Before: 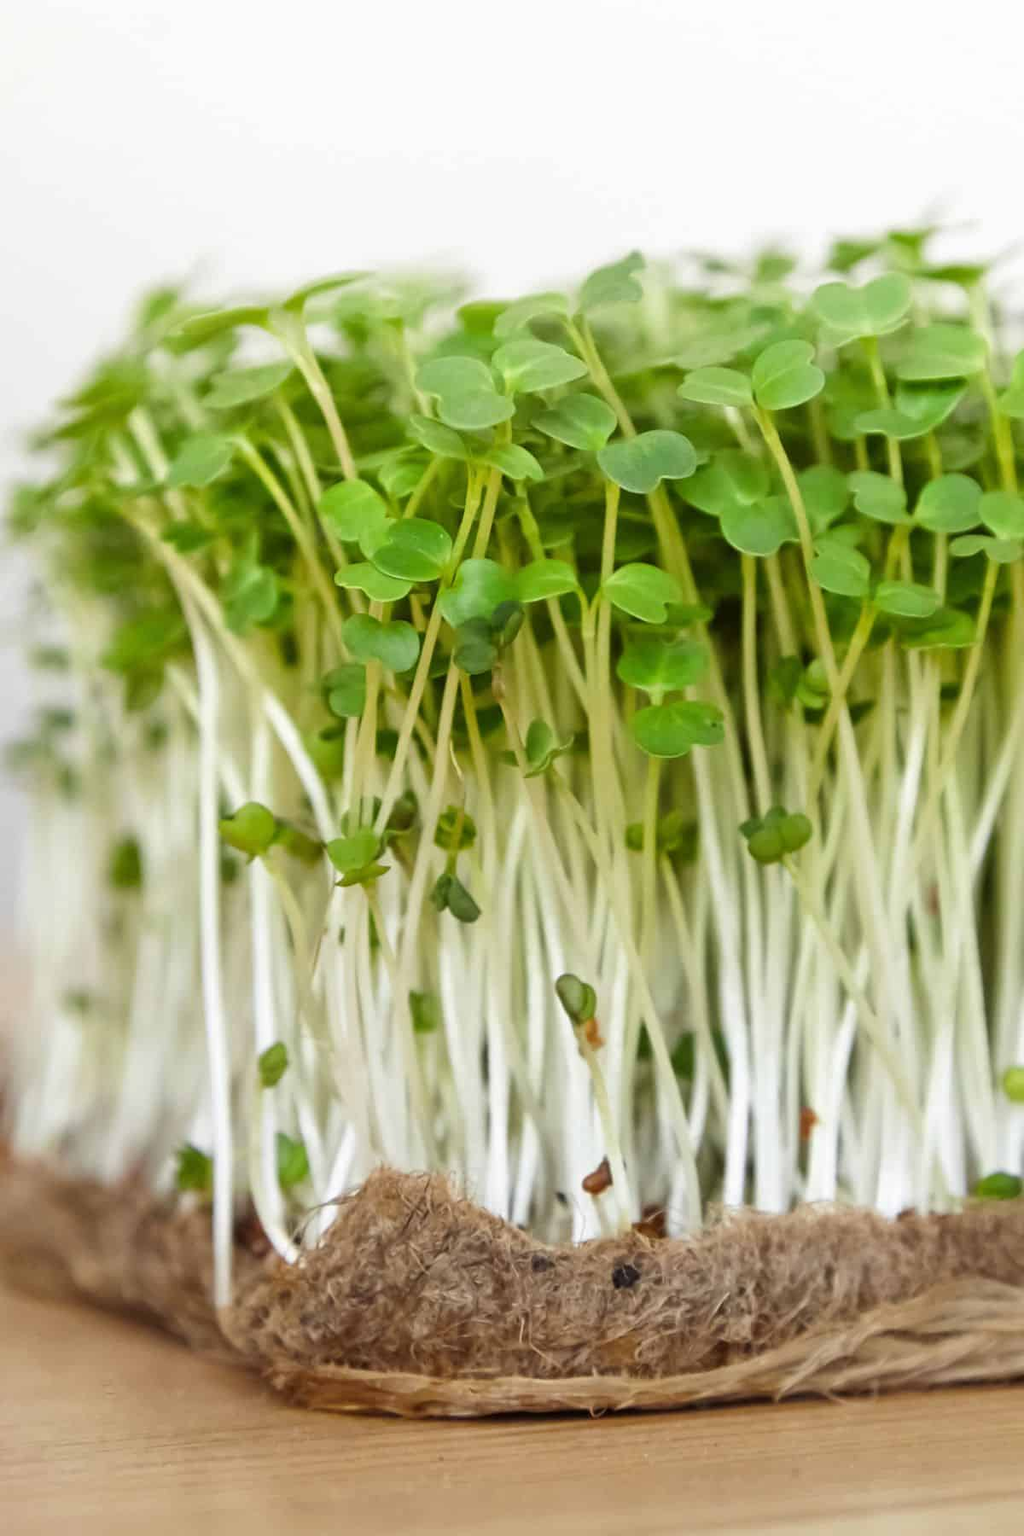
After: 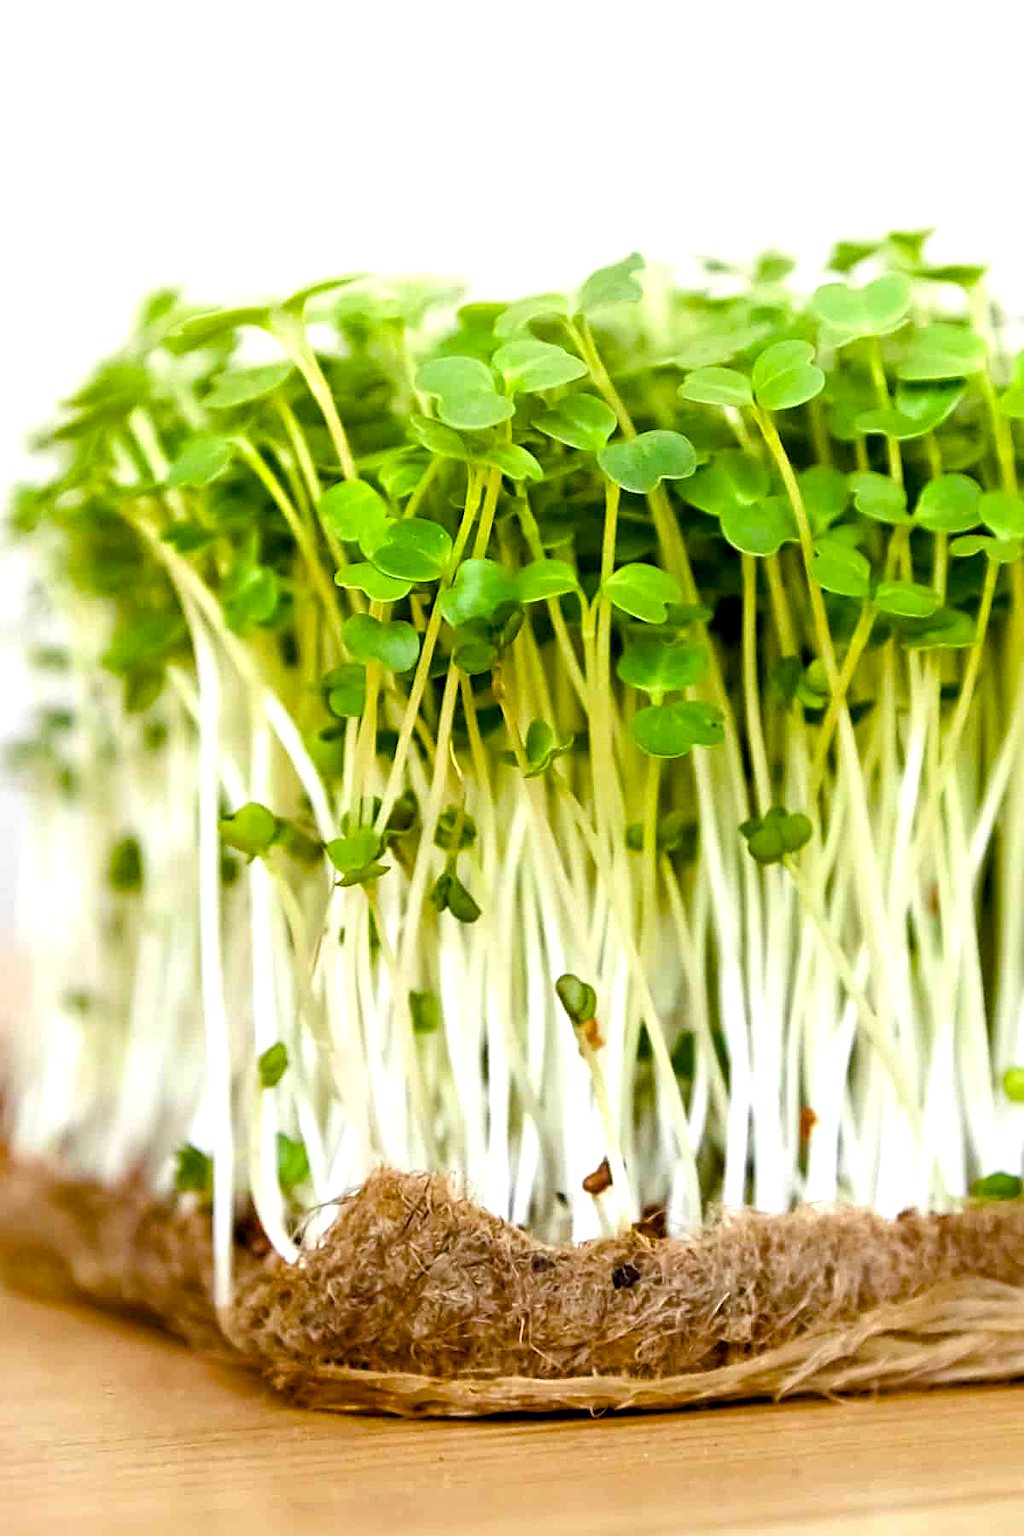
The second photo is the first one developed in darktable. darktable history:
tone equalizer: -8 EV -0.744 EV, -7 EV -0.726 EV, -6 EV -0.613 EV, -5 EV -0.385 EV, -3 EV 0.39 EV, -2 EV 0.6 EV, -1 EV 0.688 EV, +0 EV 0.765 EV, edges refinement/feathering 500, mask exposure compensation -1.57 EV, preserve details guided filter
color balance rgb: global offset › luminance -0.997%, perceptual saturation grading › global saturation 20%, perceptual saturation grading › highlights -25.754%, perceptual saturation grading › shadows 49.517%, global vibrance 40.725%
sharpen: on, module defaults
